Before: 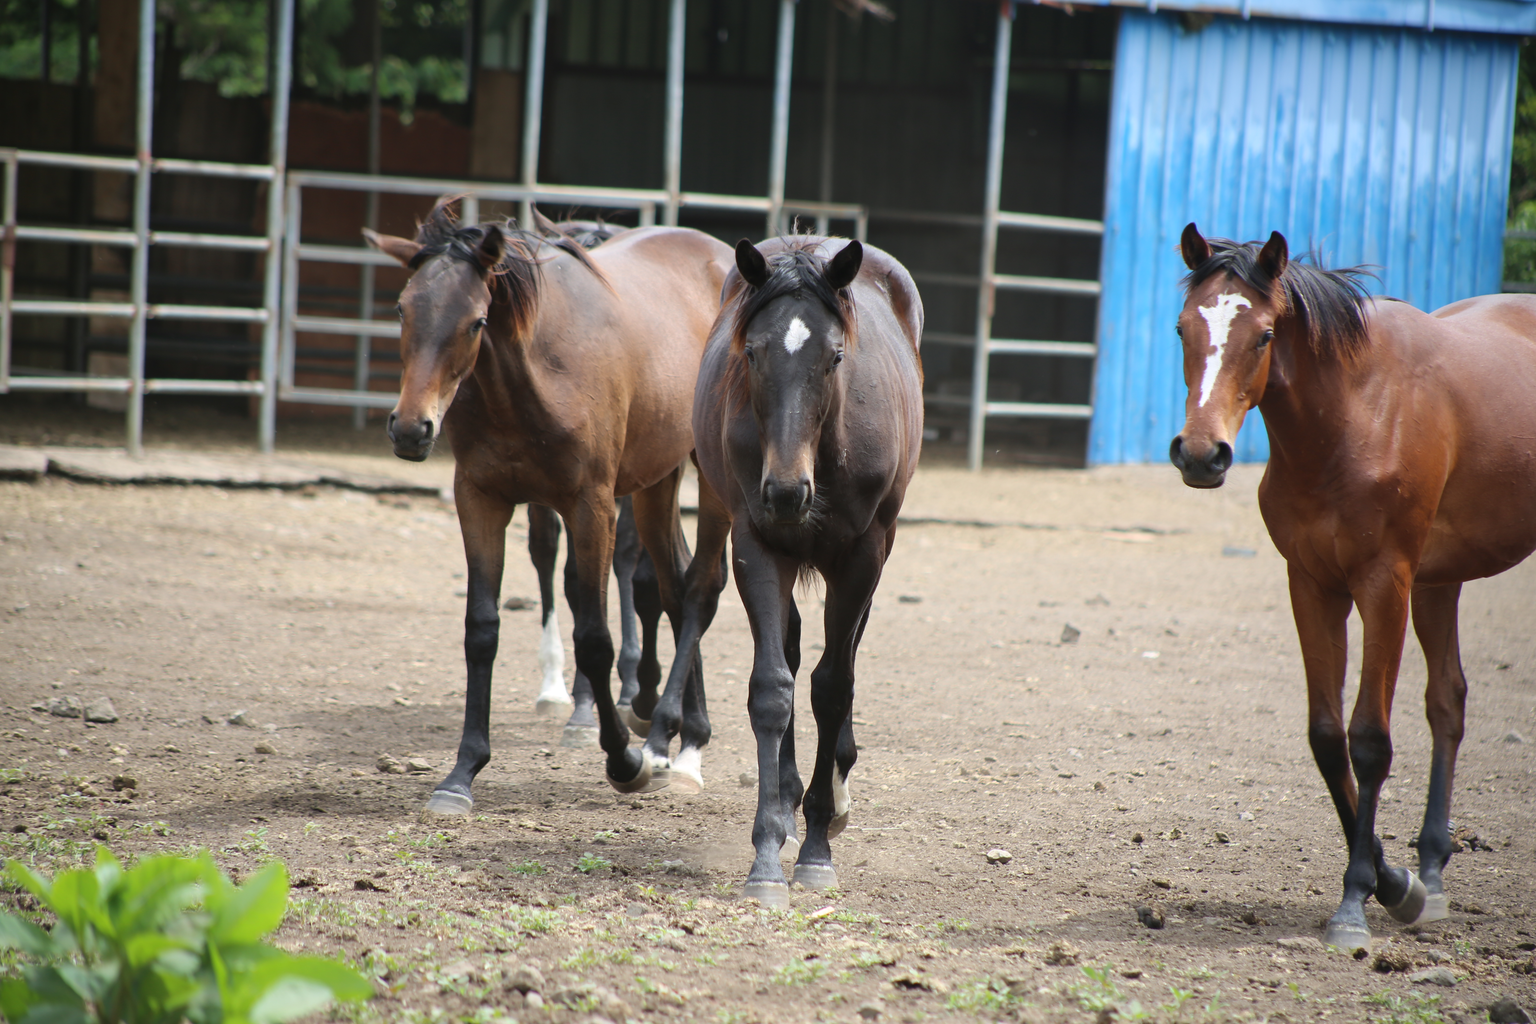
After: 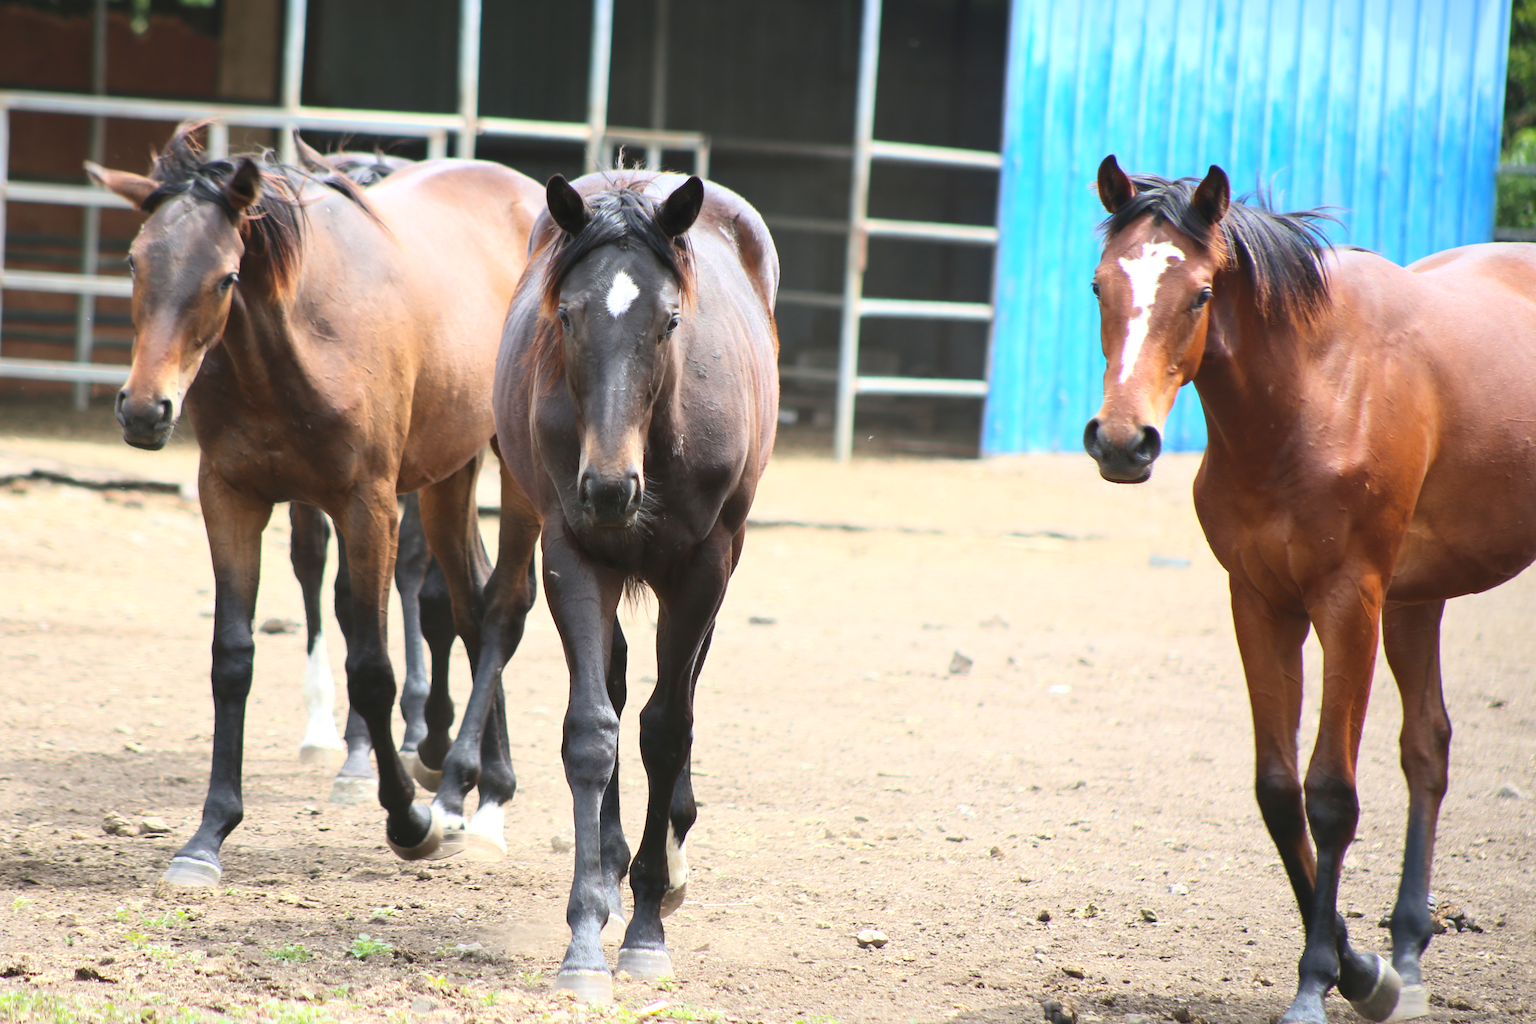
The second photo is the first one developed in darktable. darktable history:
crop: left 19.159%, top 9.58%, bottom 9.58%
contrast brightness saturation: contrast 0.2, brightness 0.16, saturation 0.22
exposure: exposure 0.376 EV, compensate highlight preservation false
tone equalizer: on, module defaults
